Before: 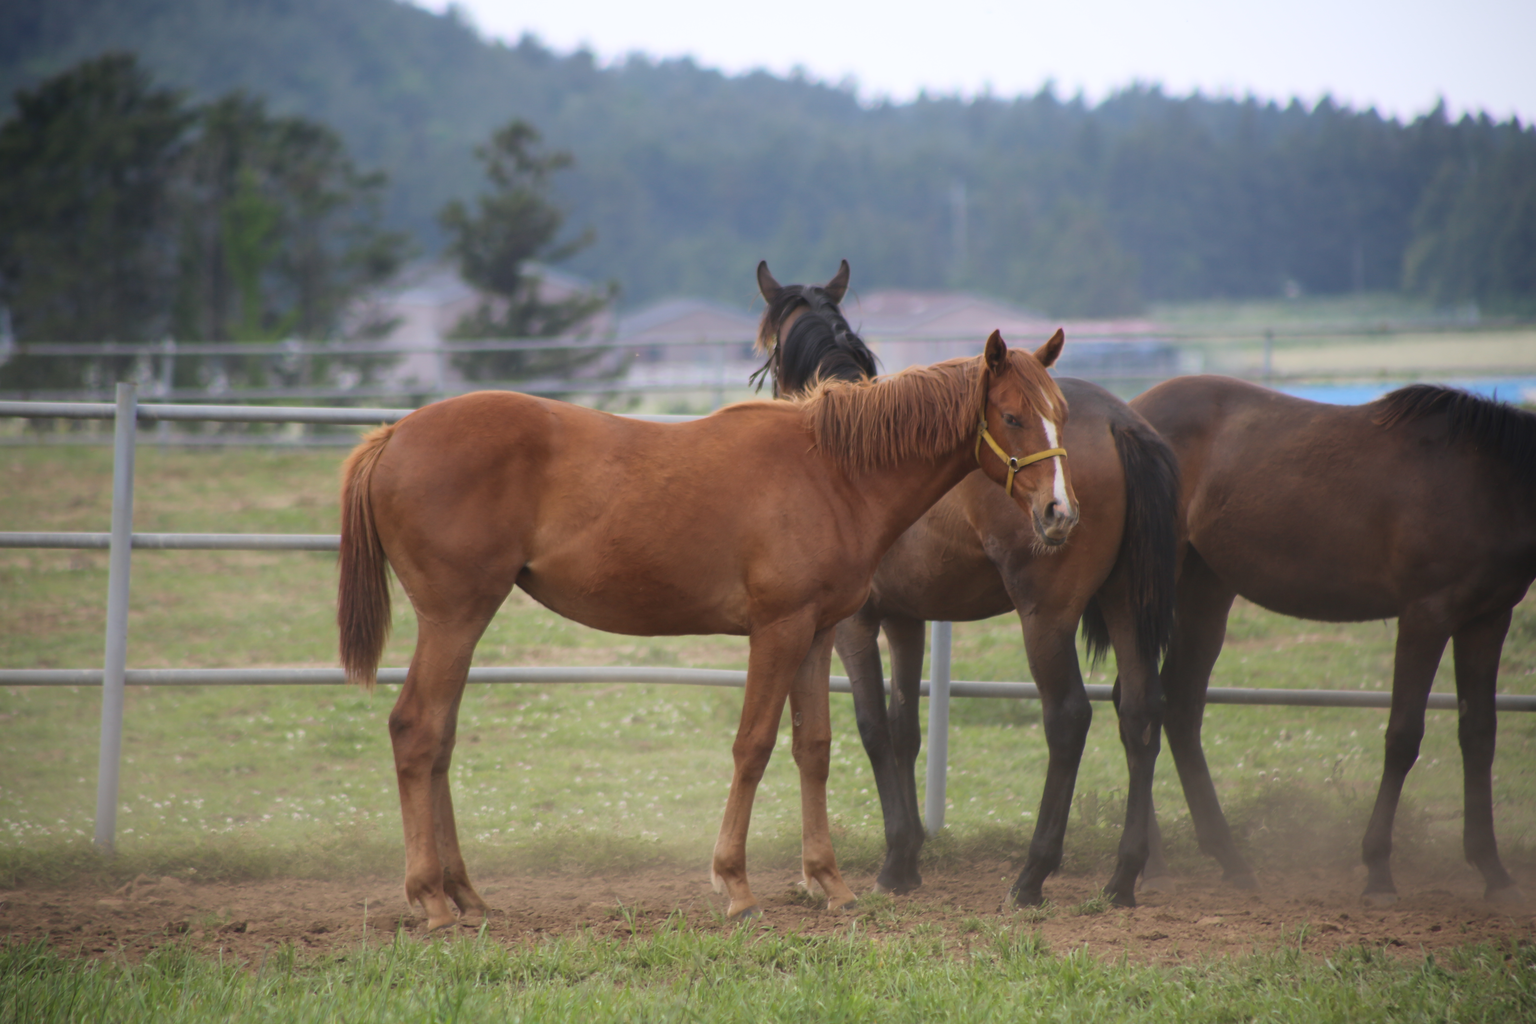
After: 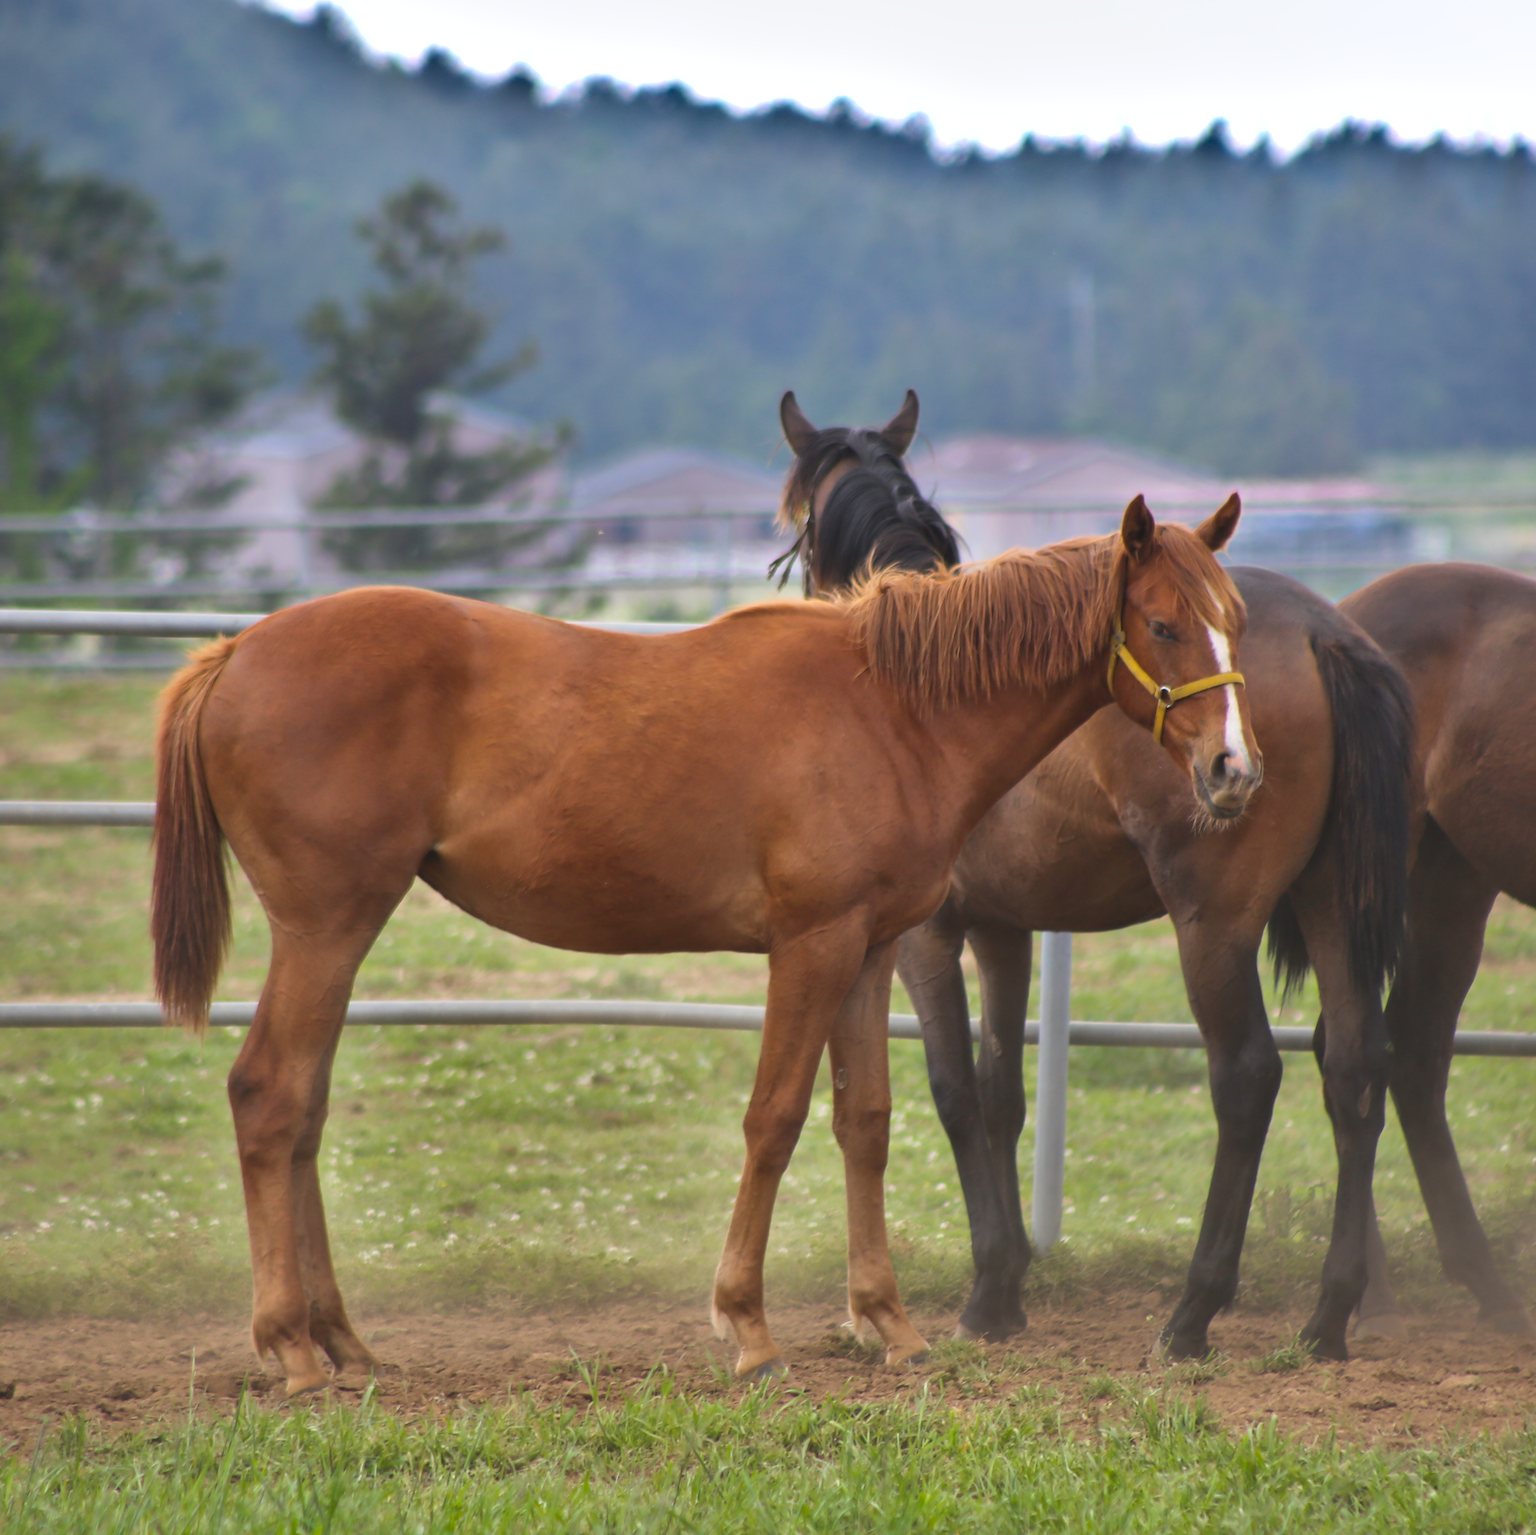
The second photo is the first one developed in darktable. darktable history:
sharpen: amount 0.213
shadows and highlights: radius 108.66, shadows 40.51, highlights -71.6, low approximation 0.01, soften with gaussian
color balance rgb: perceptual saturation grading › global saturation 19.693%, perceptual brilliance grading › highlights 9.718%, perceptual brilliance grading › mid-tones 5.649%
tone equalizer: on, module defaults
crop and rotate: left 15.445%, right 17.865%
